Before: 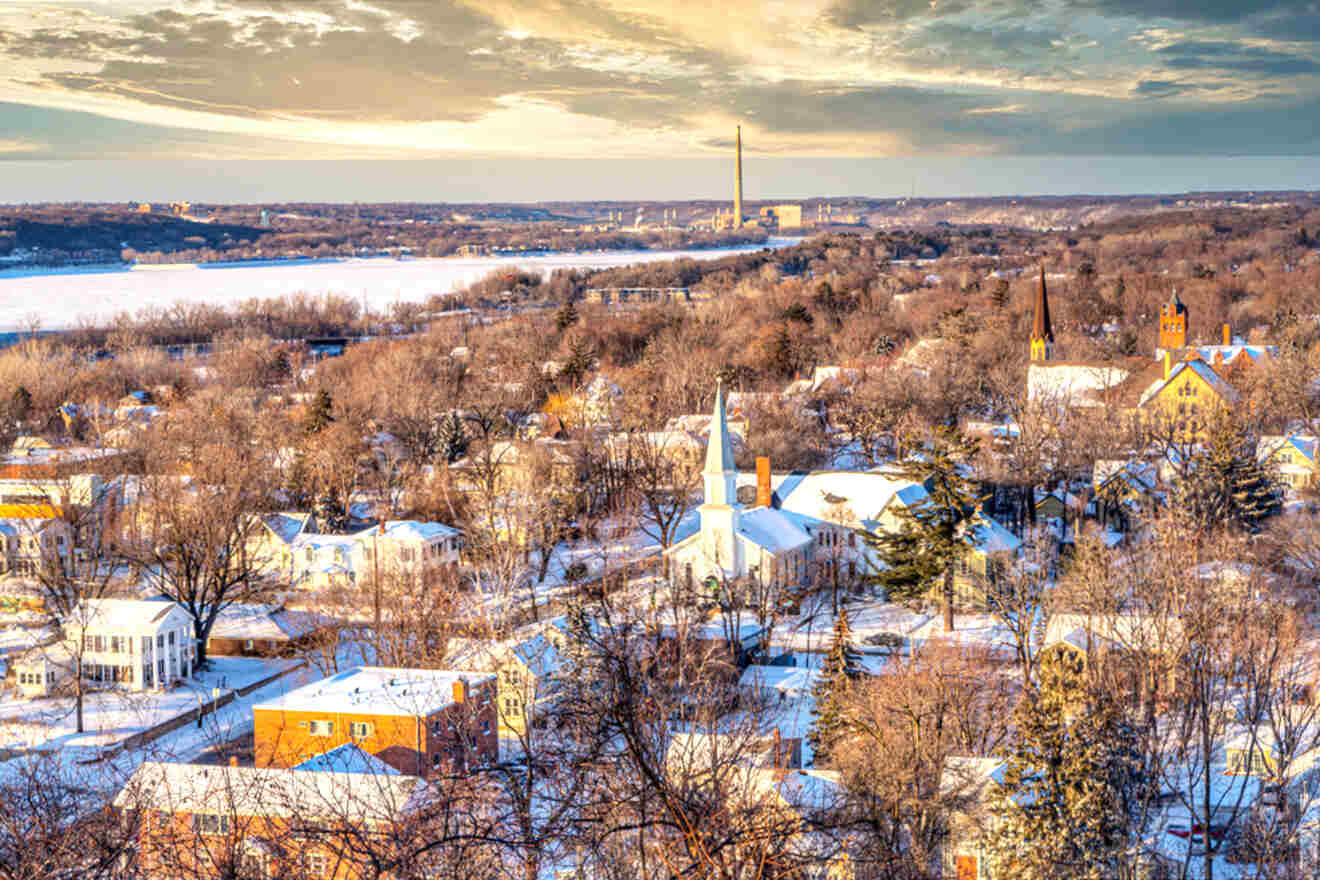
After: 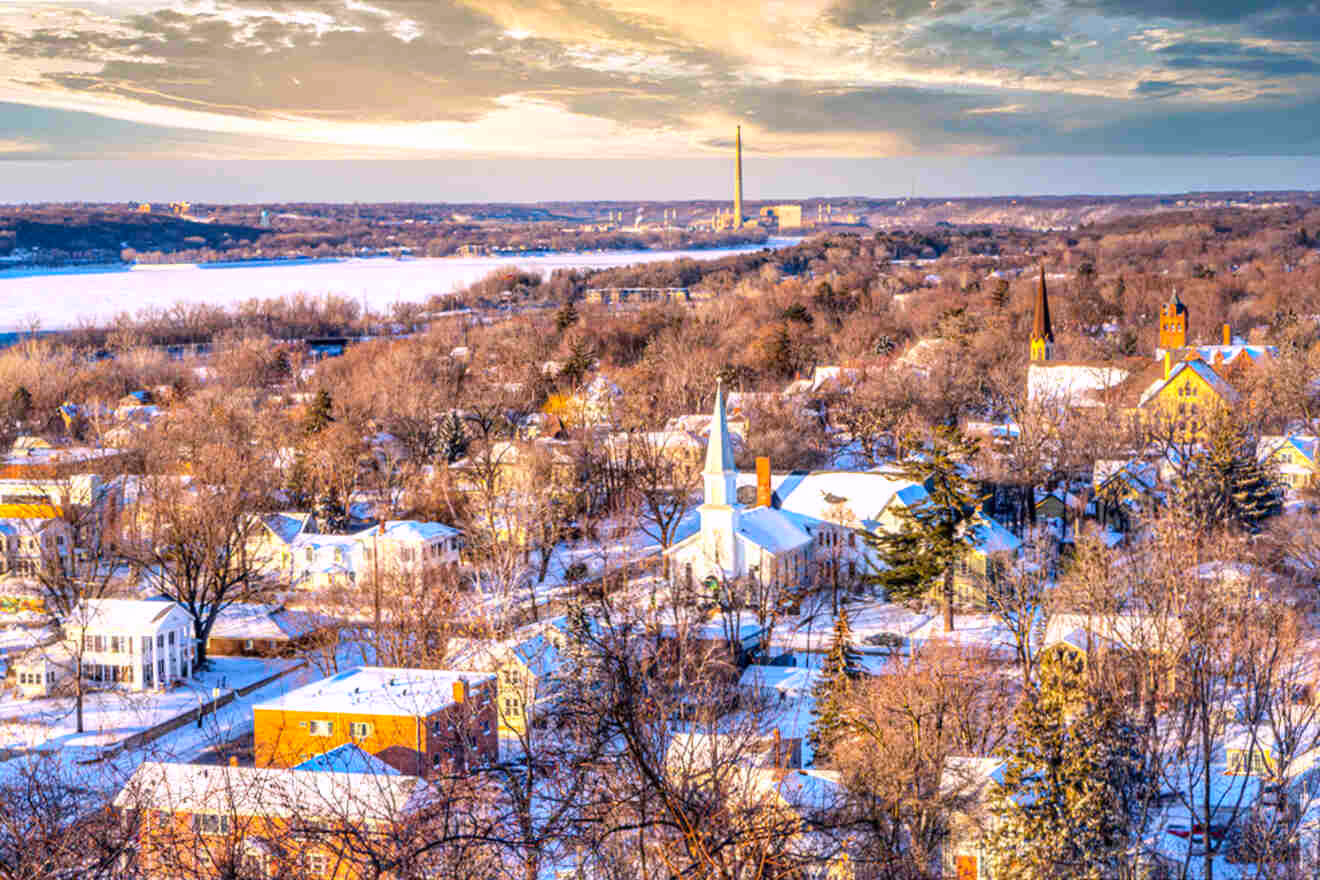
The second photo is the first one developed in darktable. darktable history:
color calibration: output colorfulness [0, 0.315, 0, 0], illuminant as shot in camera, x 0.358, y 0.373, temperature 4628.91 K
levels: mode automatic
color balance rgb: highlights gain › chroma 1.44%, highlights gain › hue 310.23°, perceptual saturation grading › global saturation 0.015%, global vibrance 20%
